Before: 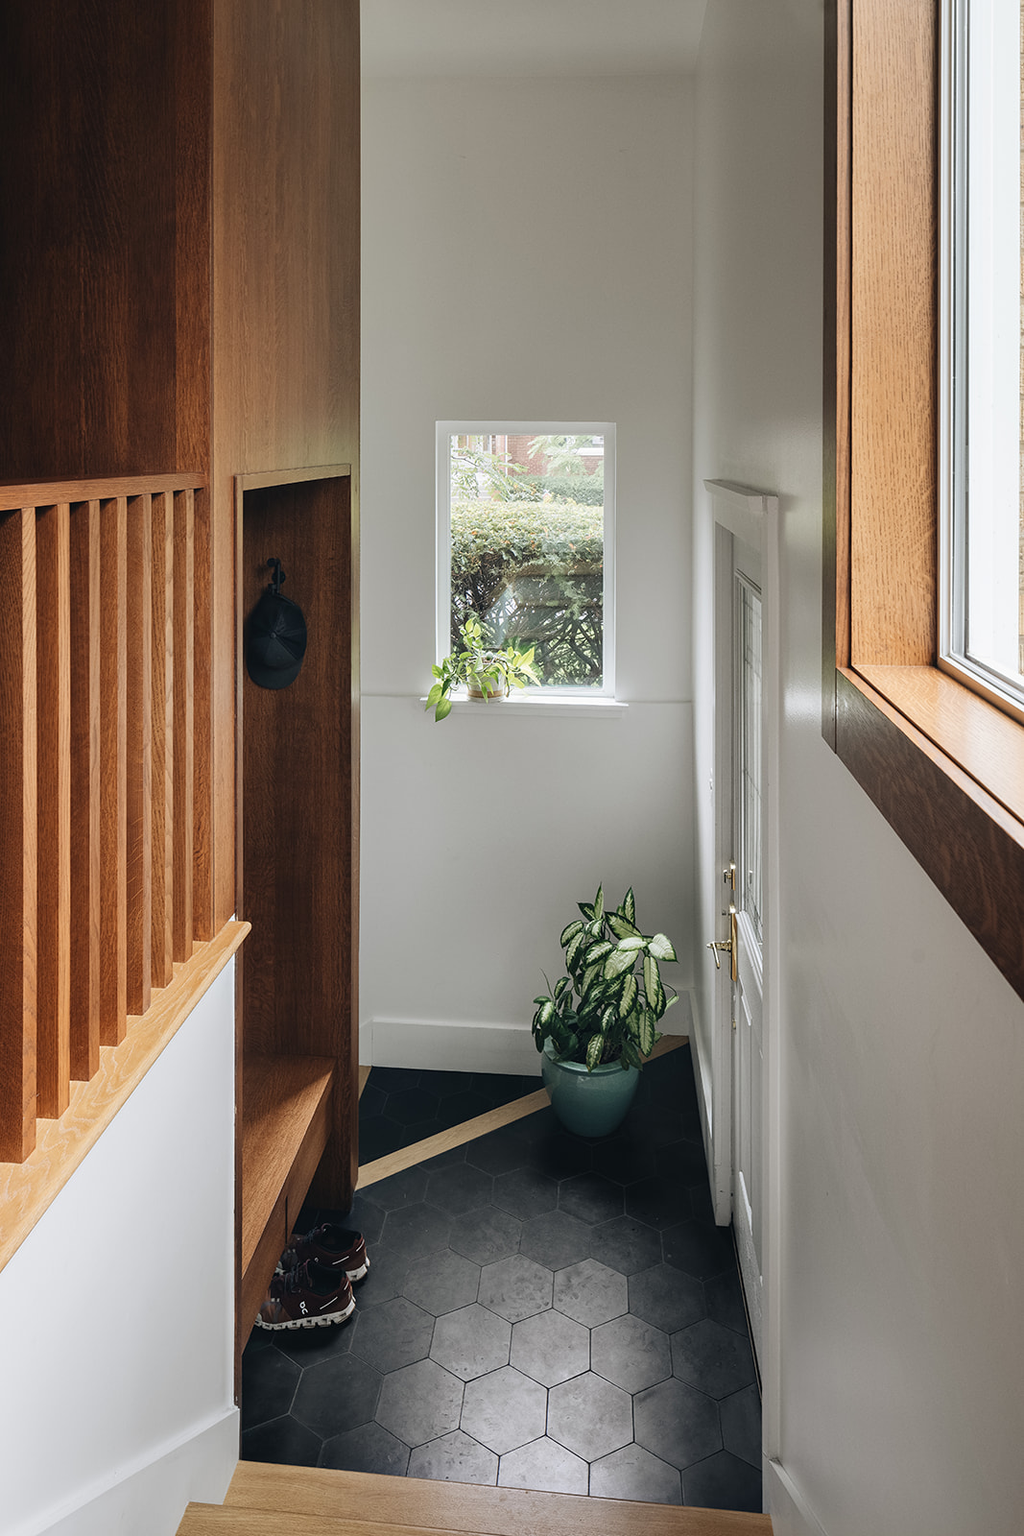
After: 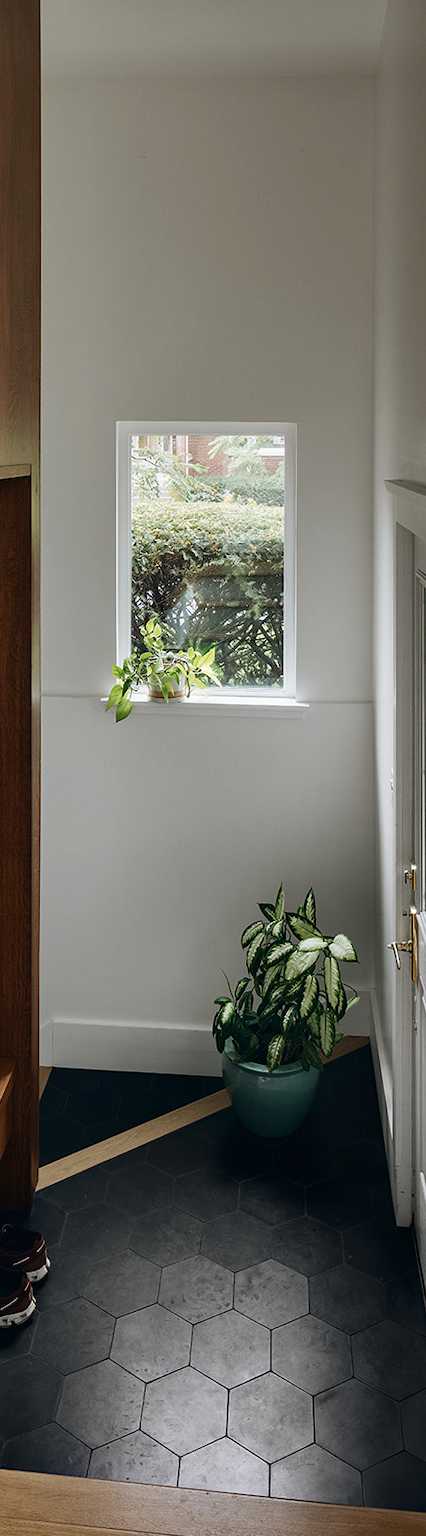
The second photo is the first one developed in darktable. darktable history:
crop: left 31.229%, right 27.105%
contrast brightness saturation: contrast 0.07, brightness -0.13, saturation 0.06
